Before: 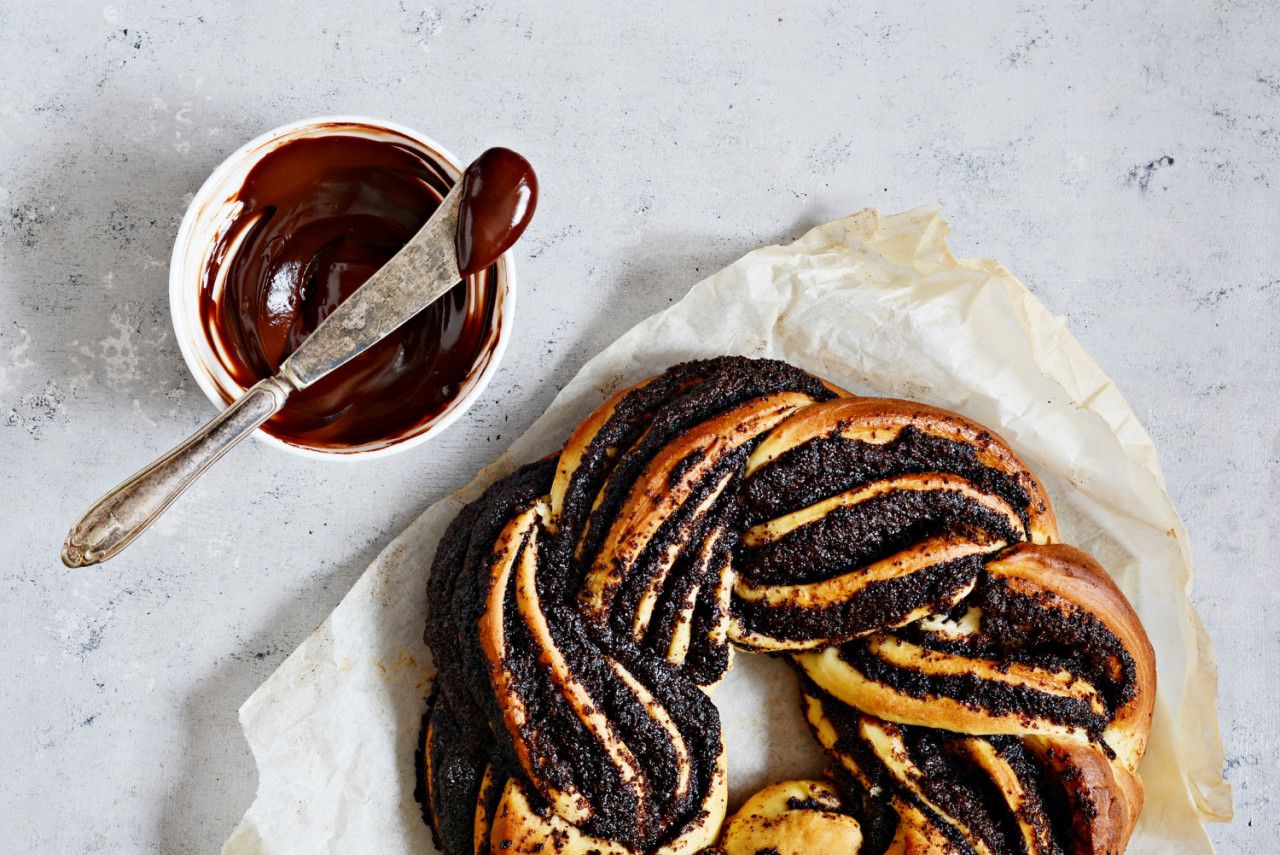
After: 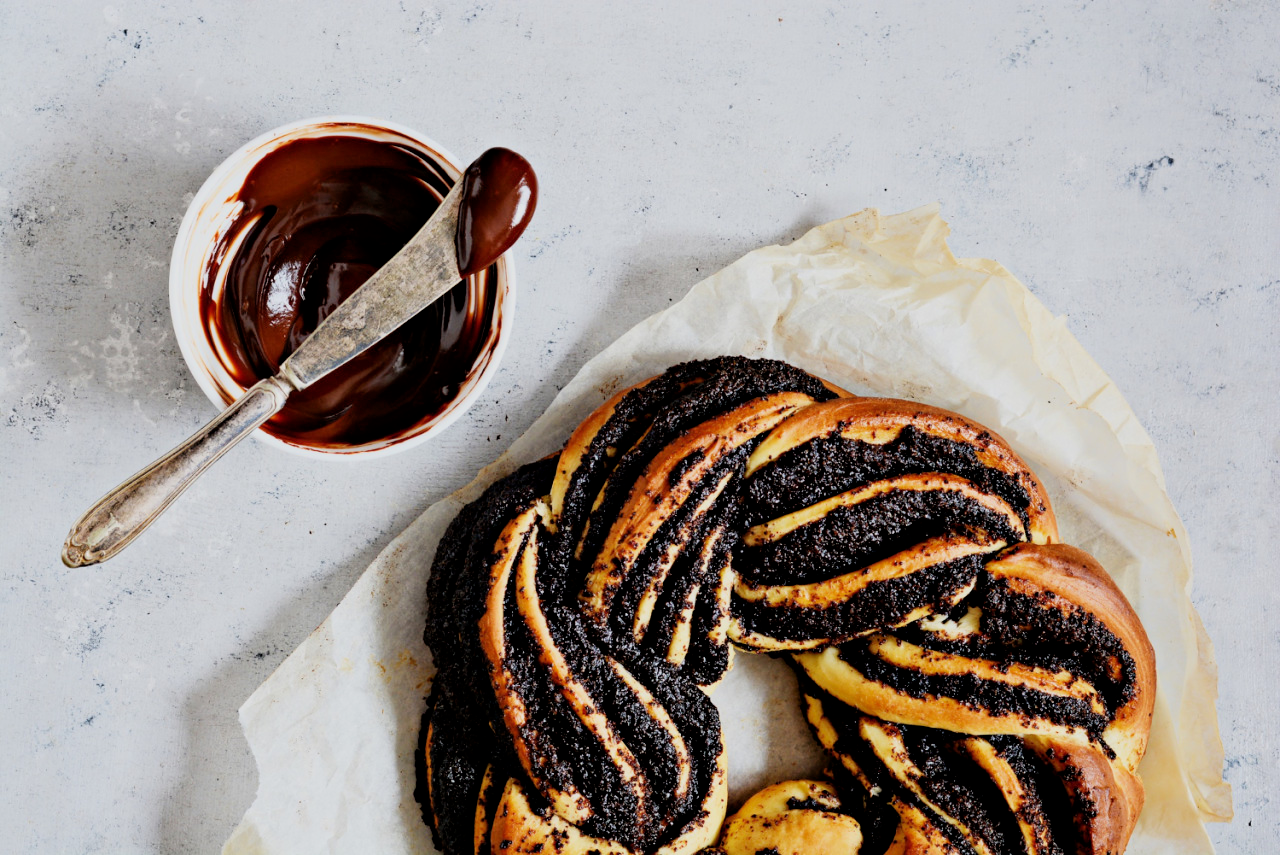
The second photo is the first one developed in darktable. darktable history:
exposure: black level correction 0, exposure 0.199 EV, compensate highlight preservation false
filmic rgb: black relative exposure -7.61 EV, white relative exposure 4.64 EV, threshold 2.99 EV, target black luminance 0%, hardness 3.52, latitude 50.35%, contrast 1.039, highlights saturation mix 9.38%, shadows ↔ highlights balance -0.166%, color science v6 (2022), enable highlight reconstruction true
